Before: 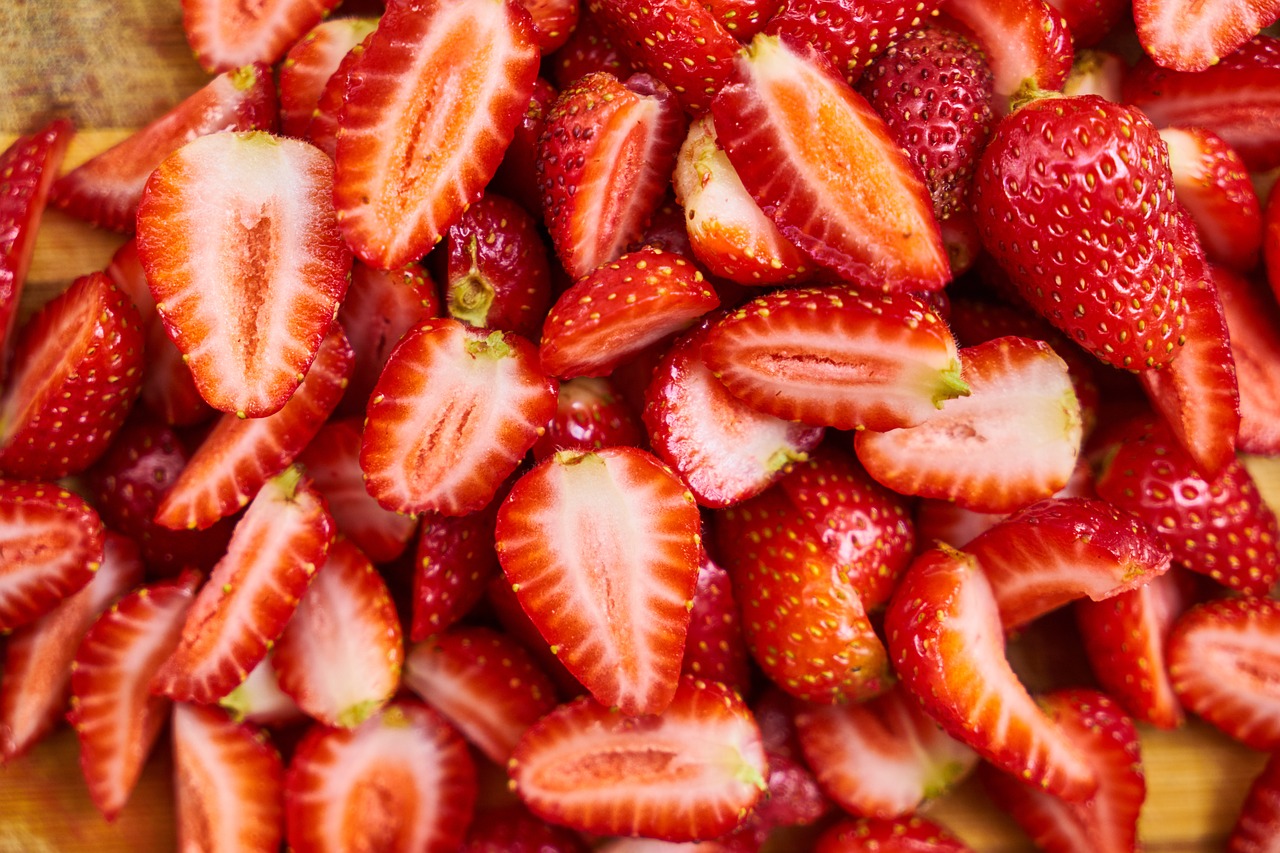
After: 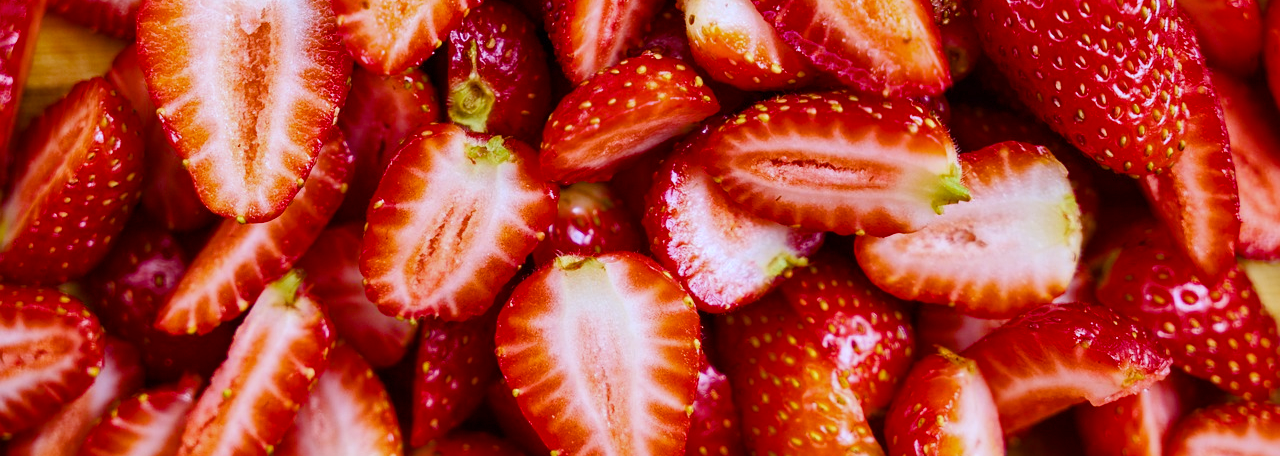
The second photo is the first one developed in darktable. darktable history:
white balance: red 0.926, green 1.003, blue 1.133
crop and rotate: top 23.043%, bottom 23.437%
haze removal: compatibility mode true, adaptive false
color balance rgb: perceptual saturation grading › global saturation 20%, perceptual saturation grading › highlights -25%, perceptual saturation grading › shadows 25%
